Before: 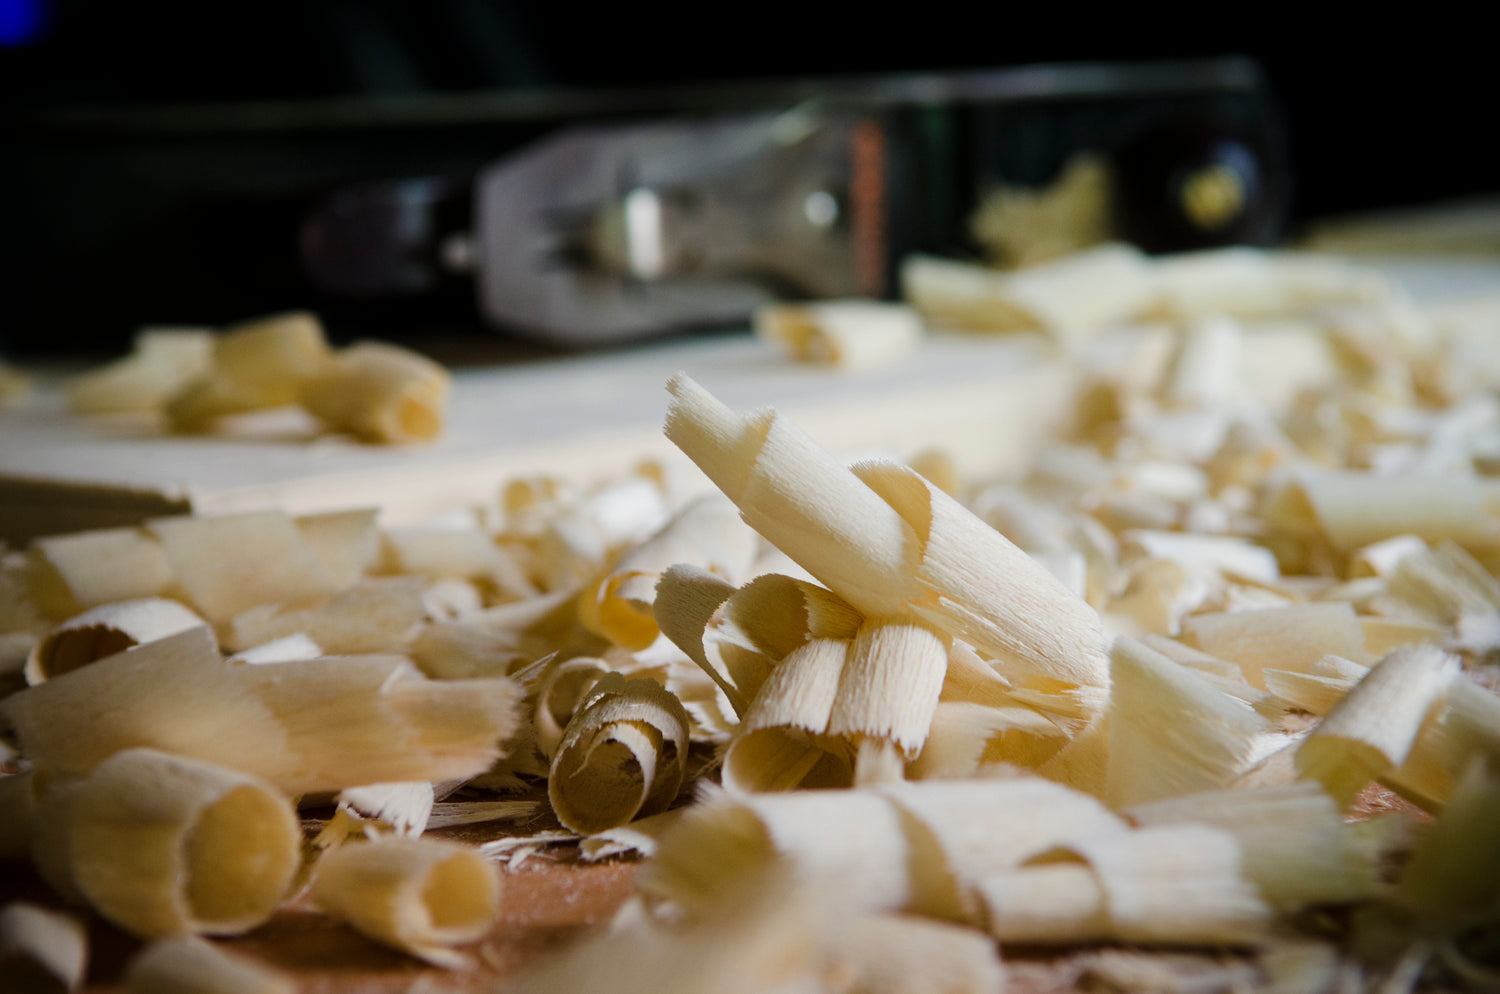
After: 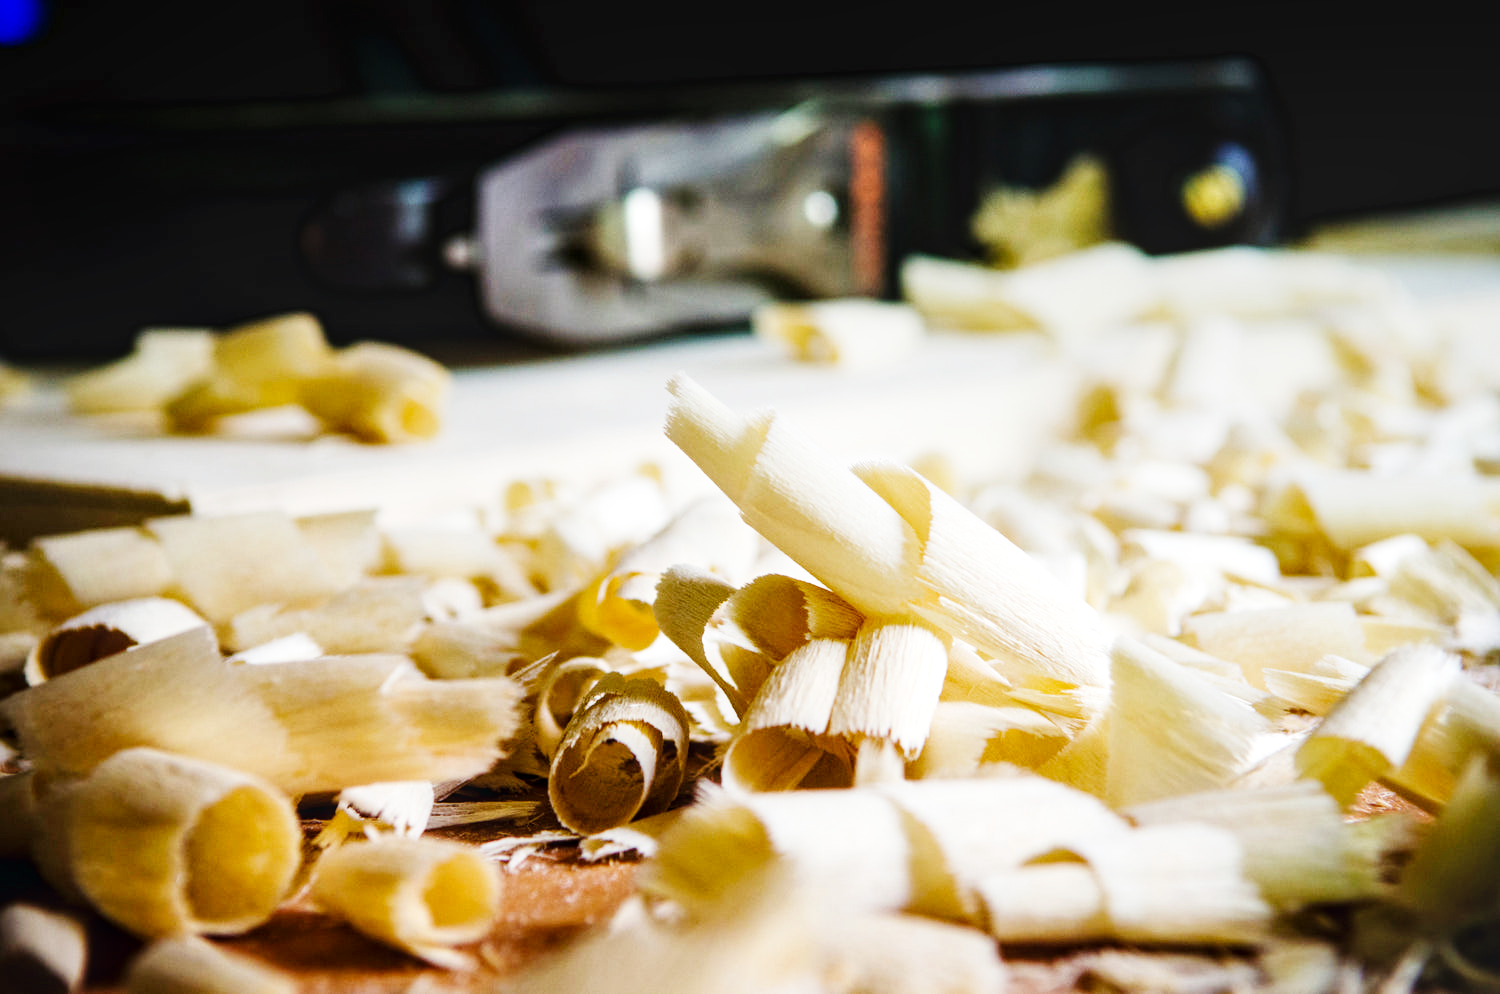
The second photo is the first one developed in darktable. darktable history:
shadows and highlights: shadows 4.1, highlights -17.6, soften with gaussian
base curve: curves: ch0 [(0, 0.003) (0.001, 0.002) (0.006, 0.004) (0.02, 0.022) (0.048, 0.086) (0.094, 0.234) (0.162, 0.431) (0.258, 0.629) (0.385, 0.8) (0.548, 0.918) (0.751, 0.988) (1, 1)], preserve colors none
local contrast: on, module defaults
